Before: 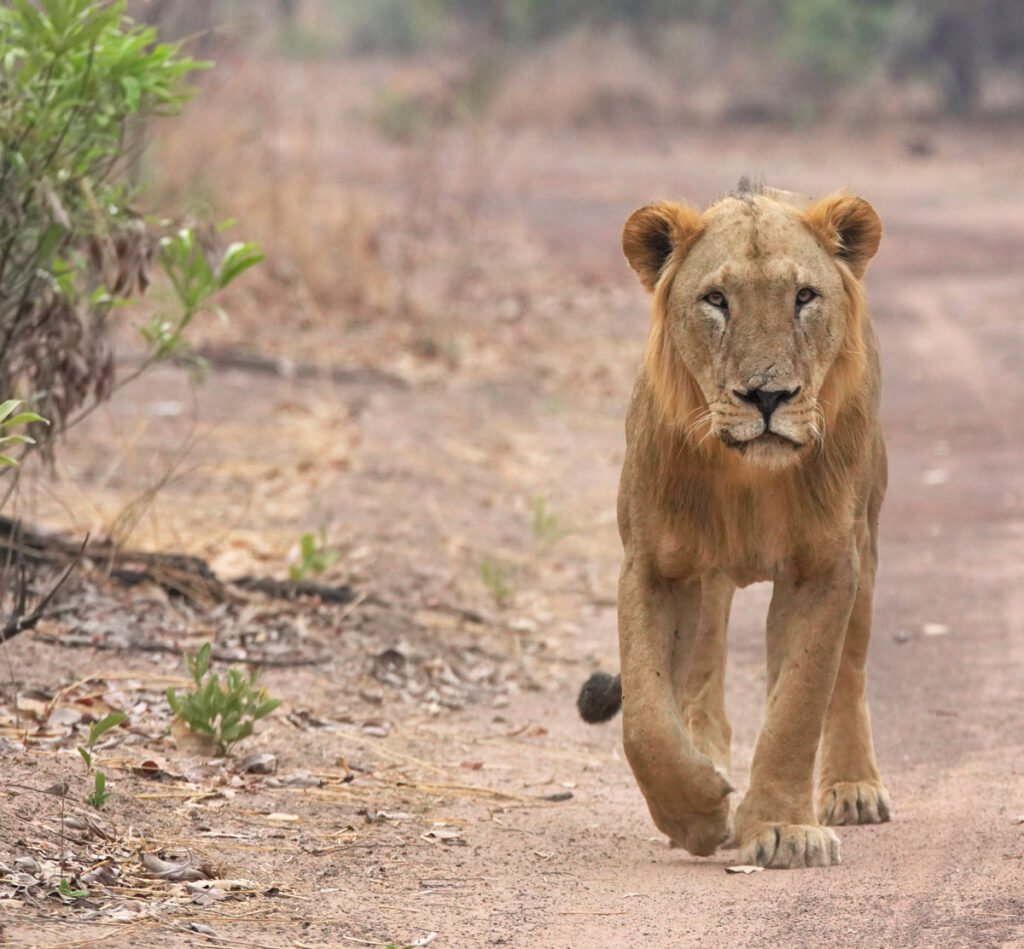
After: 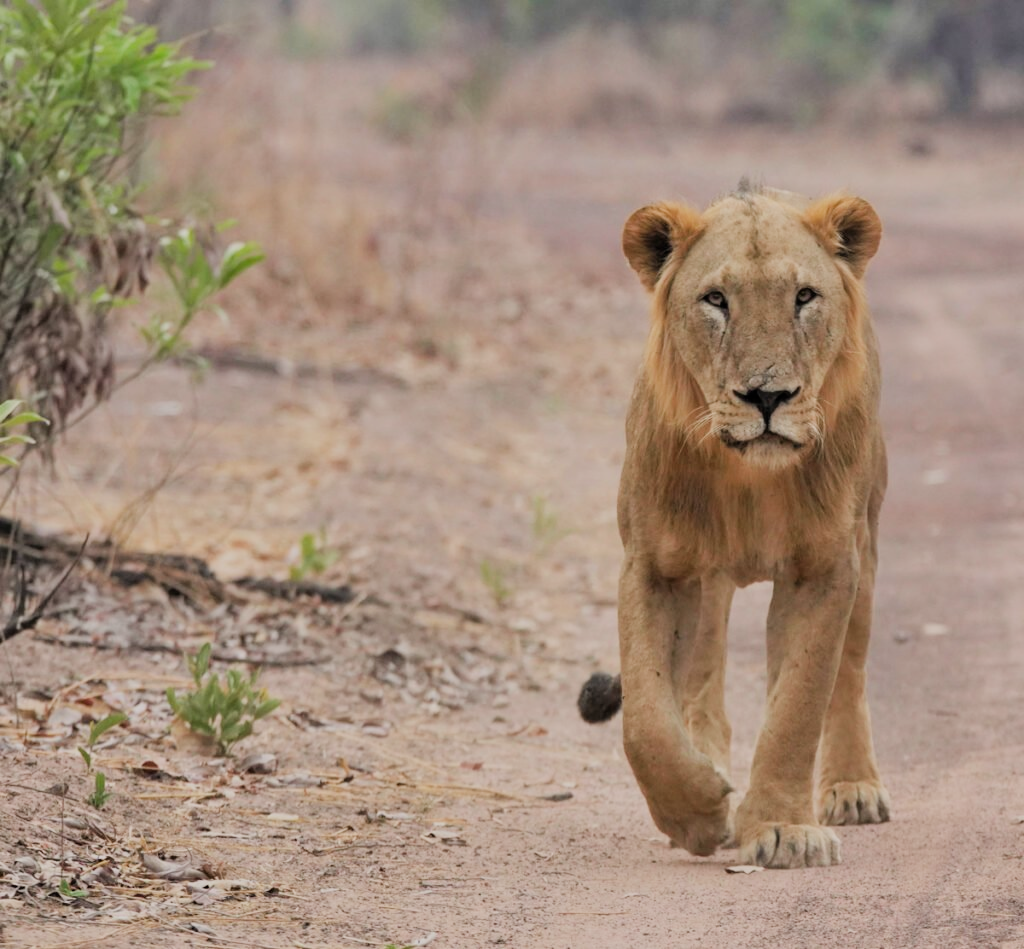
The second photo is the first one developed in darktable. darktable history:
shadows and highlights: shadows 29.61, highlights -30.47, low approximation 0.01, soften with gaussian
filmic rgb: black relative exposure -9.22 EV, white relative exposure 6.77 EV, hardness 3.07, contrast 1.05
